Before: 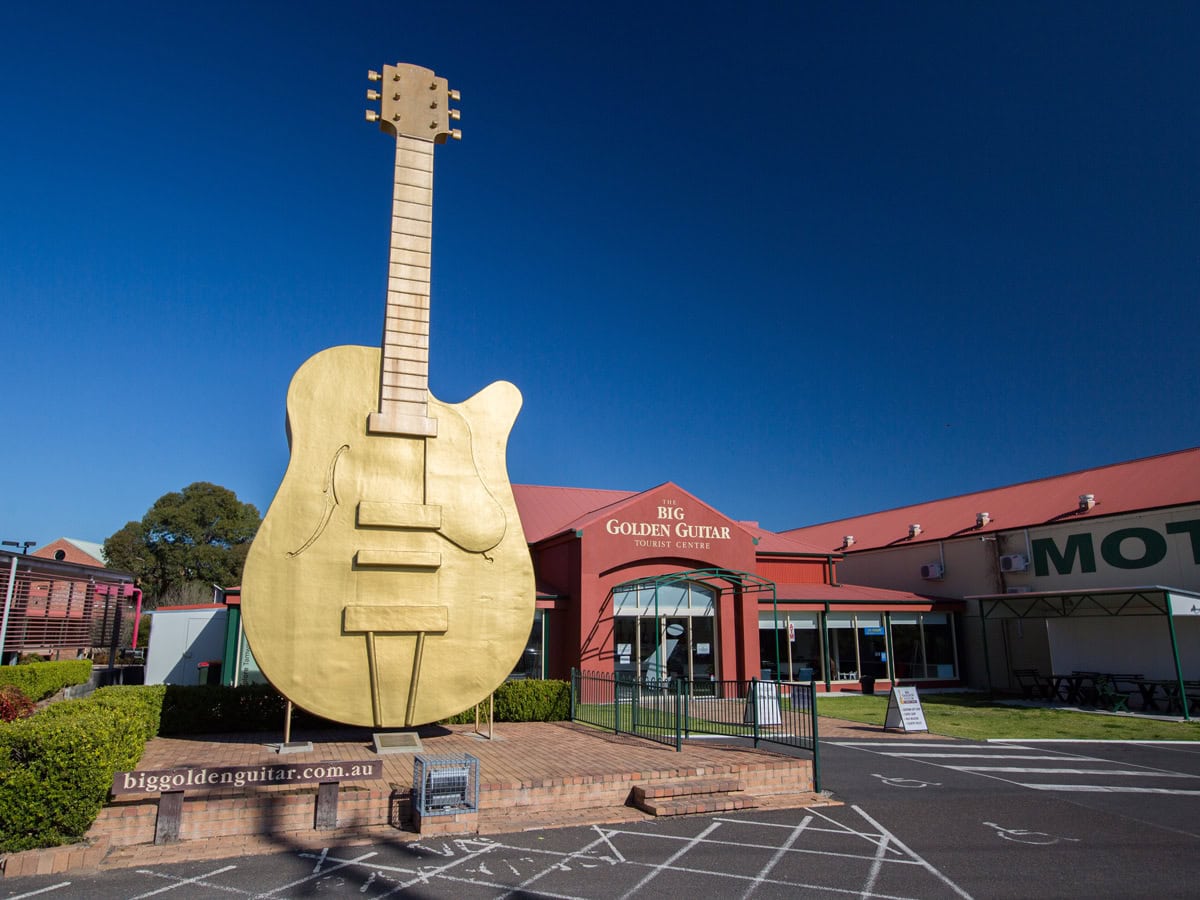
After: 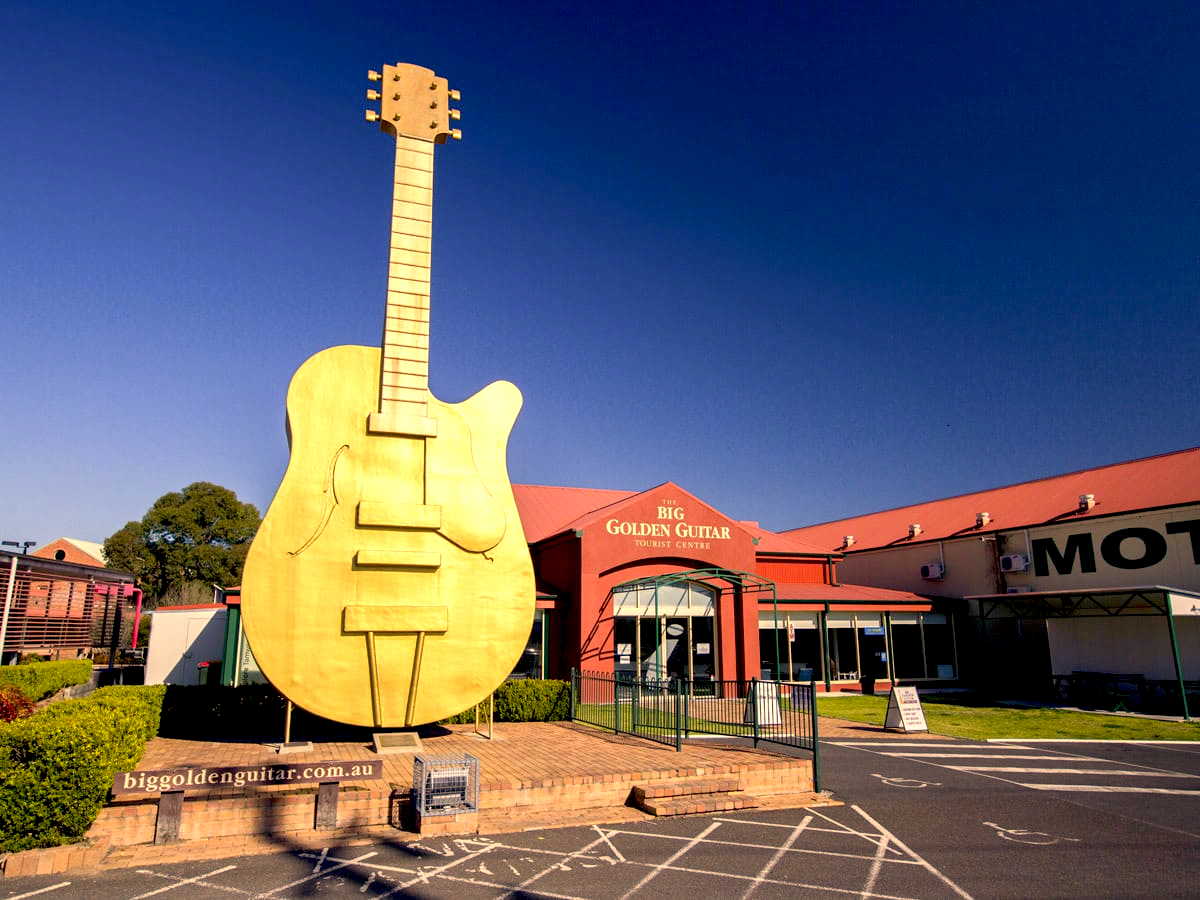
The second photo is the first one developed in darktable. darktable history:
color correction: highlights a* 15, highlights b* 31.55
exposure: black level correction 0.012, exposure 0.7 EV, compensate exposure bias true, compensate highlight preservation false
